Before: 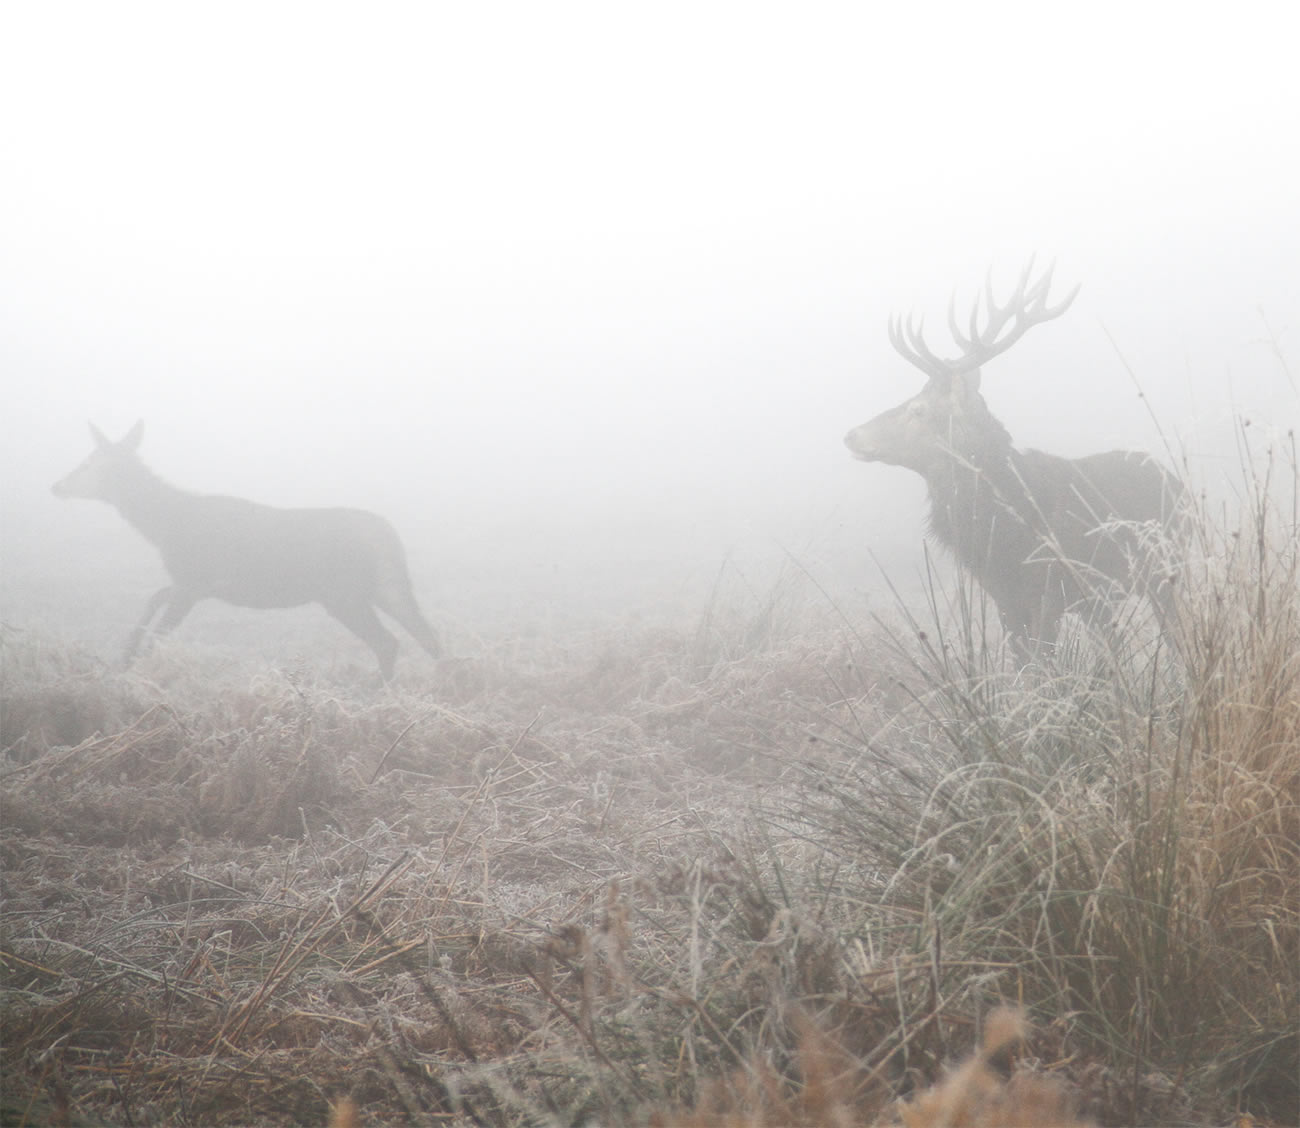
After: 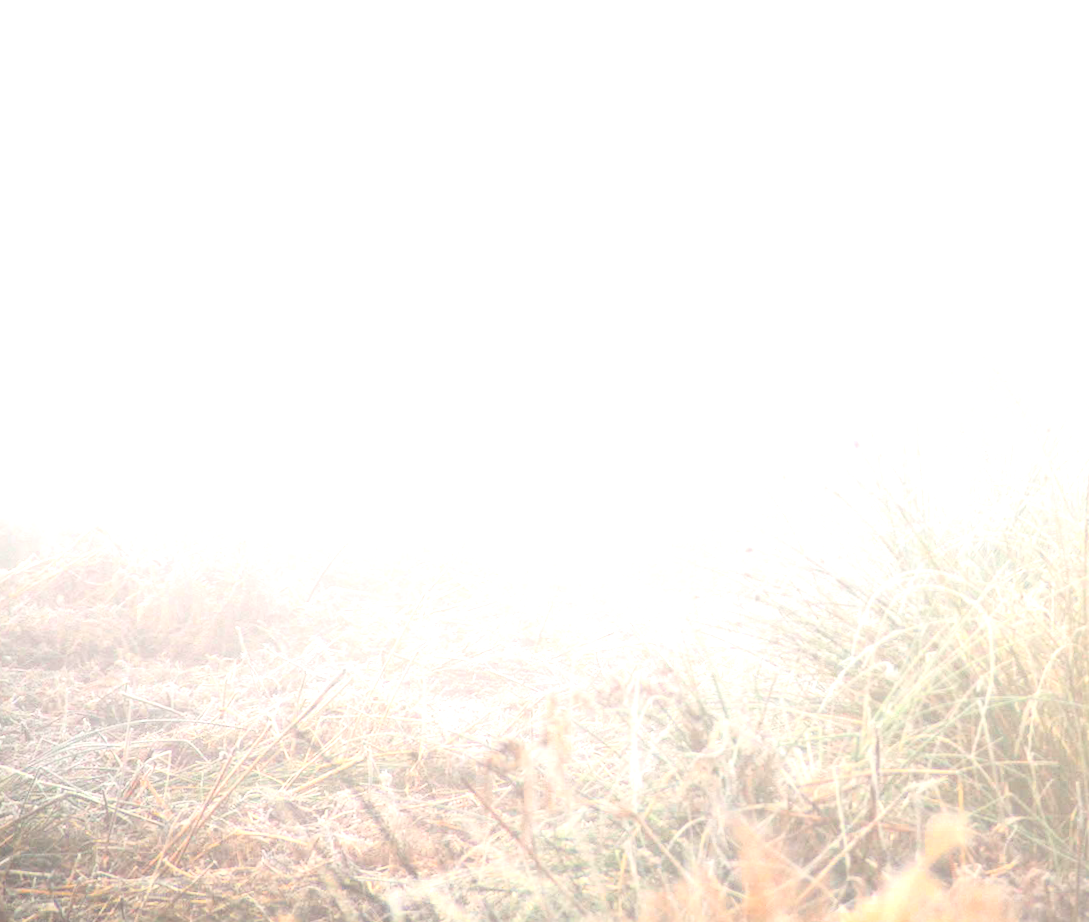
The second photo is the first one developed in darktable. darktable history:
rotate and perspective: rotation -1°, crop left 0.011, crop right 0.989, crop top 0.025, crop bottom 0.975
contrast brightness saturation: contrast 0.2, brightness 0.16, saturation 0.22
crop and rotate: left 4.842%, top 15.51%, right 10.668%
exposure: black level correction 0, exposure 1.75 EV, compensate exposure bias true, compensate highlight preservation false
